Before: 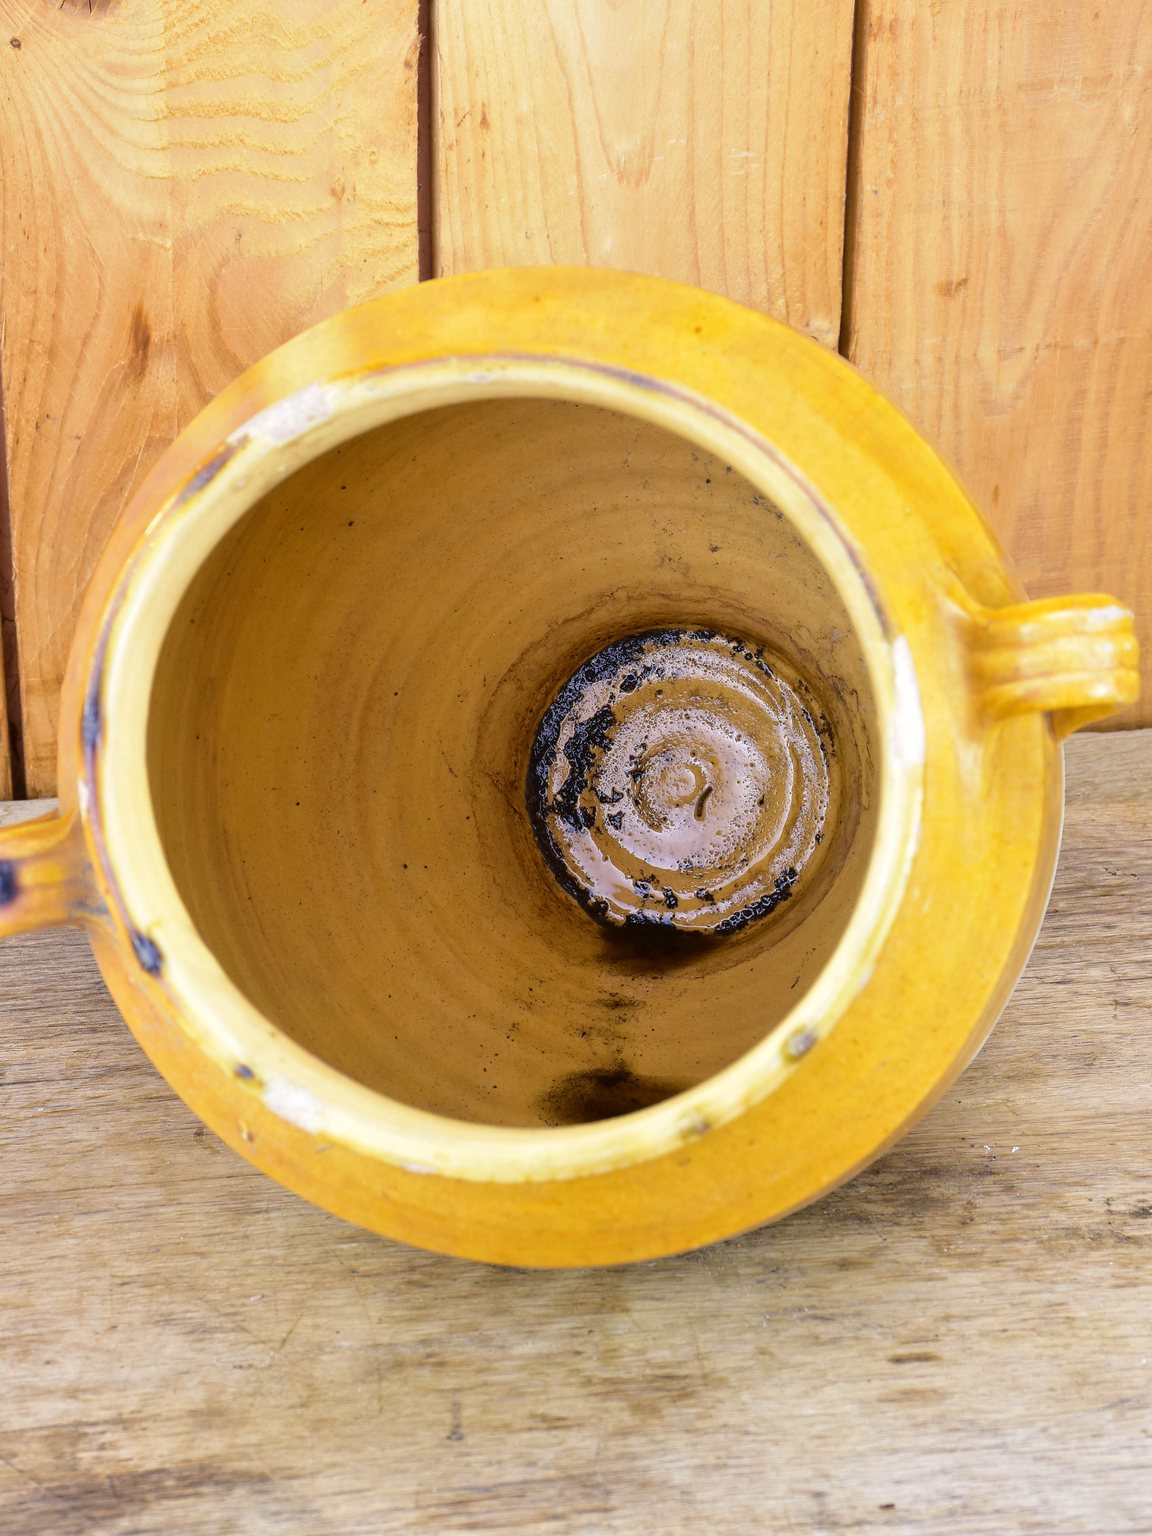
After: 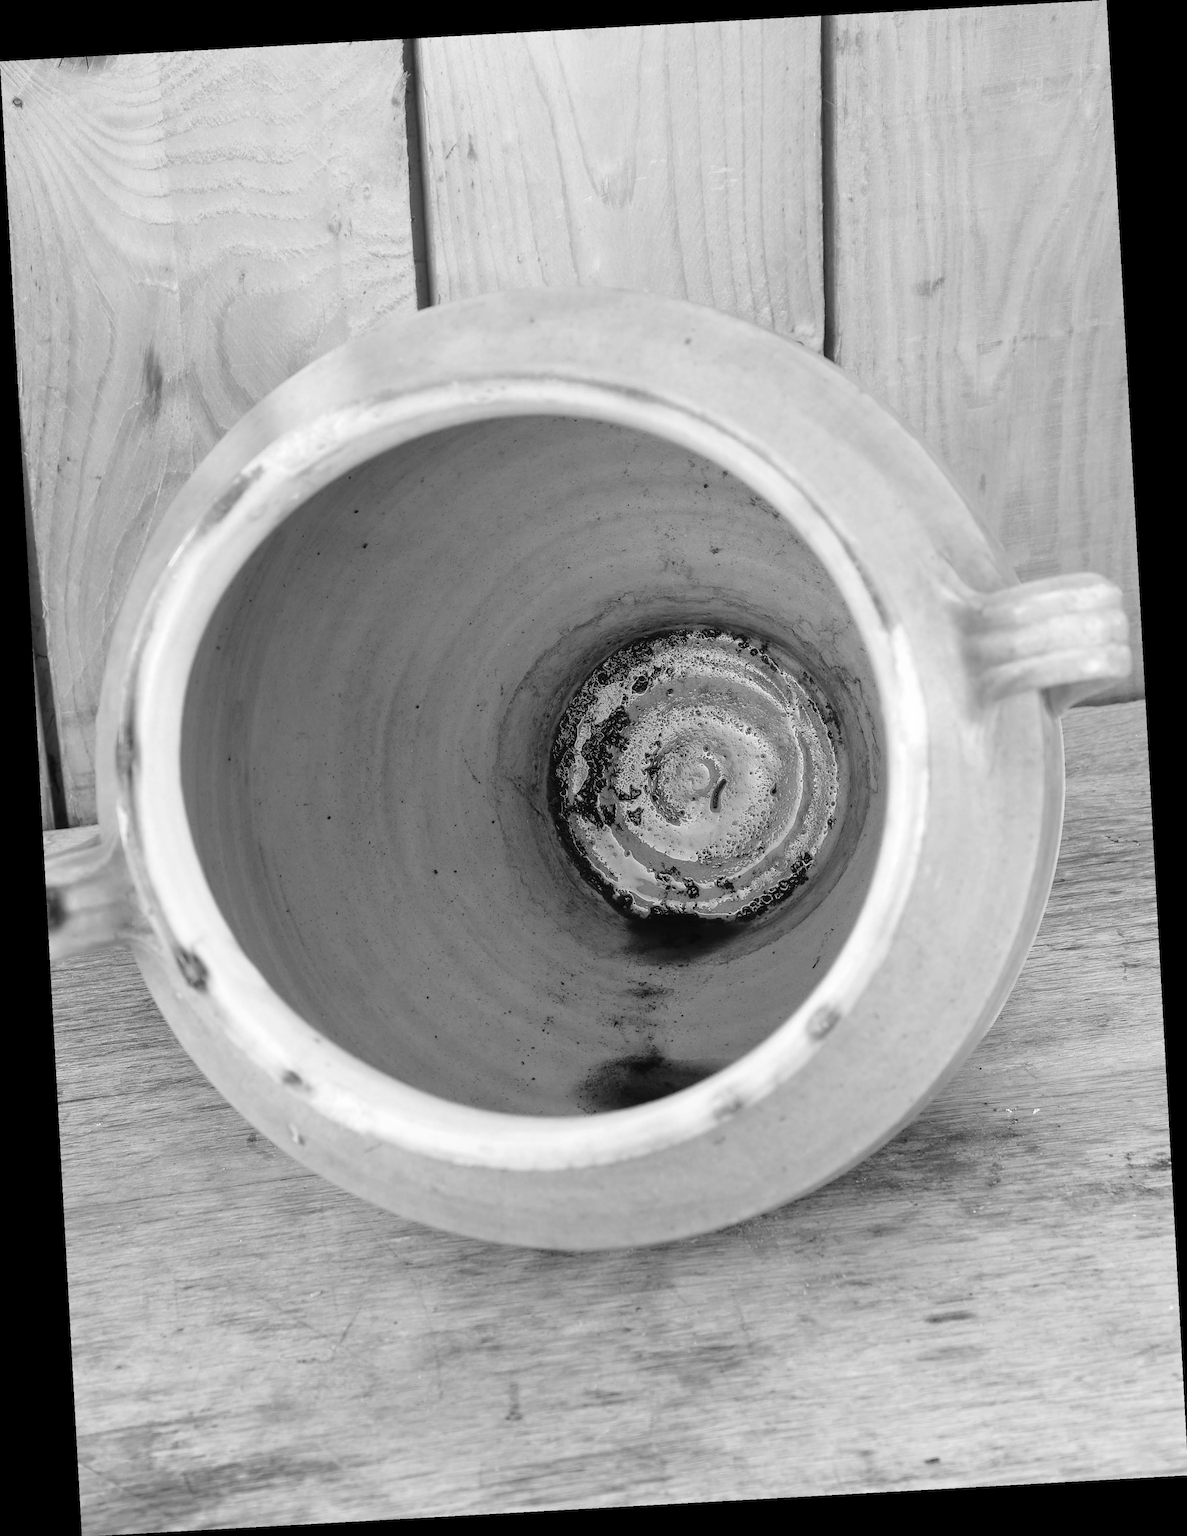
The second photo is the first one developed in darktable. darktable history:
rotate and perspective: rotation -3.18°, automatic cropping off
monochrome: on, module defaults
